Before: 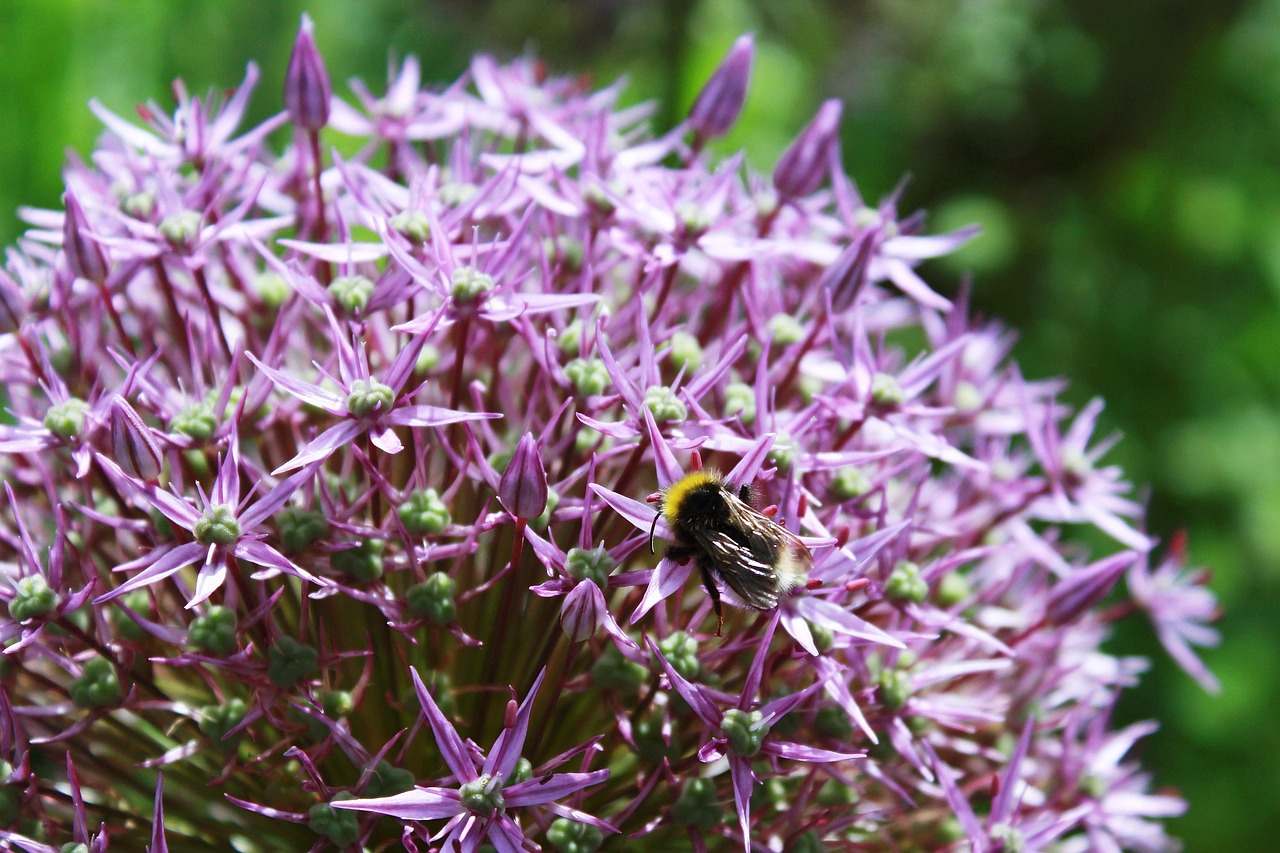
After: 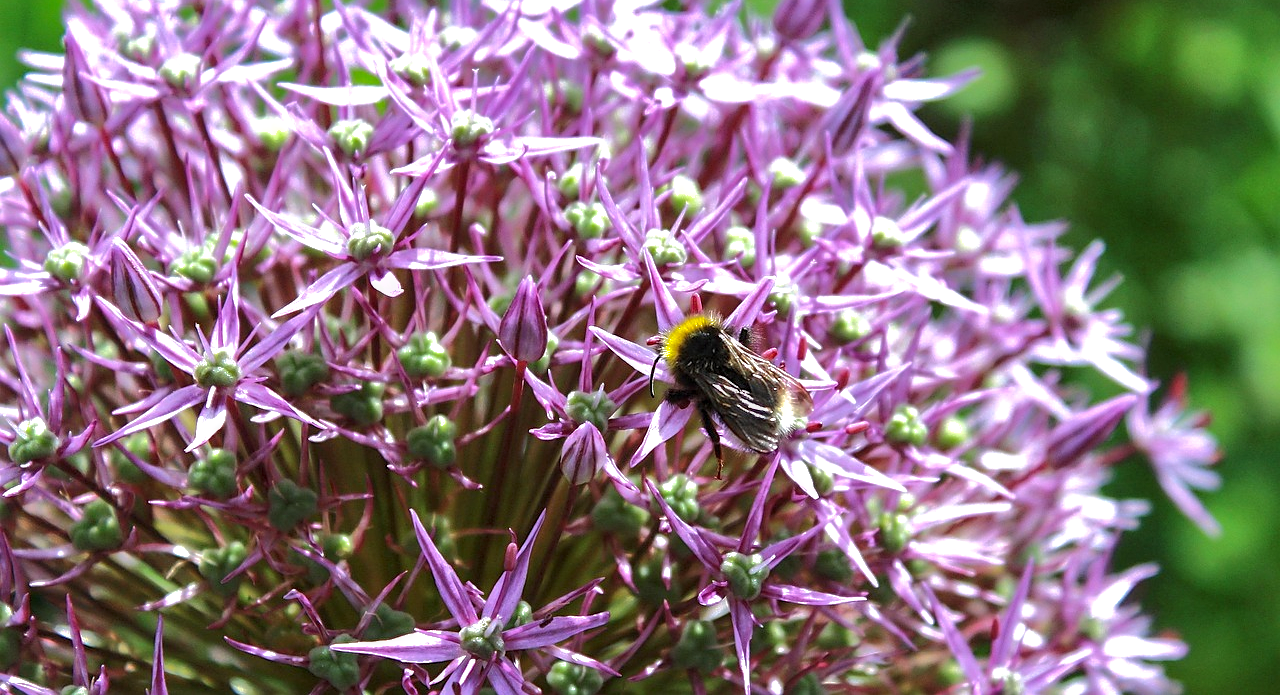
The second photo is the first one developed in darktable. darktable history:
color zones: mix 26.54%
local contrast: detail 130%
exposure: black level correction 0, exposure 0.499 EV, compensate highlight preservation false
crop and rotate: top 18.495%
sharpen: radius 1.913, amount 0.394, threshold 1.275
shadows and highlights: shadows 24.9, highlights -69.37
